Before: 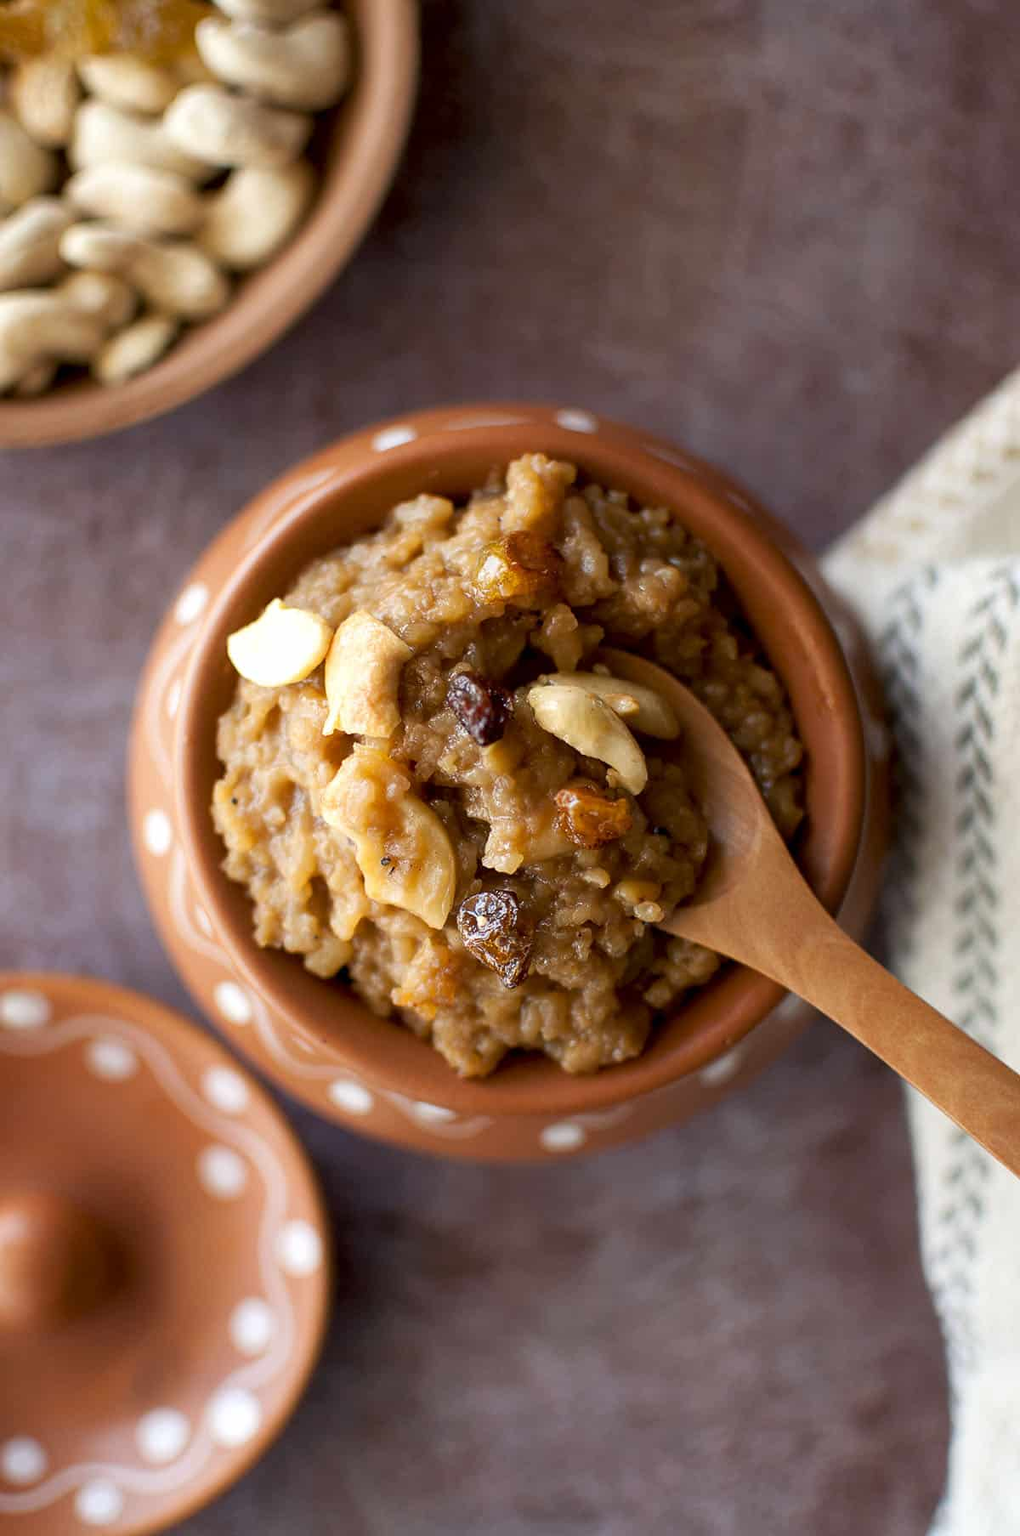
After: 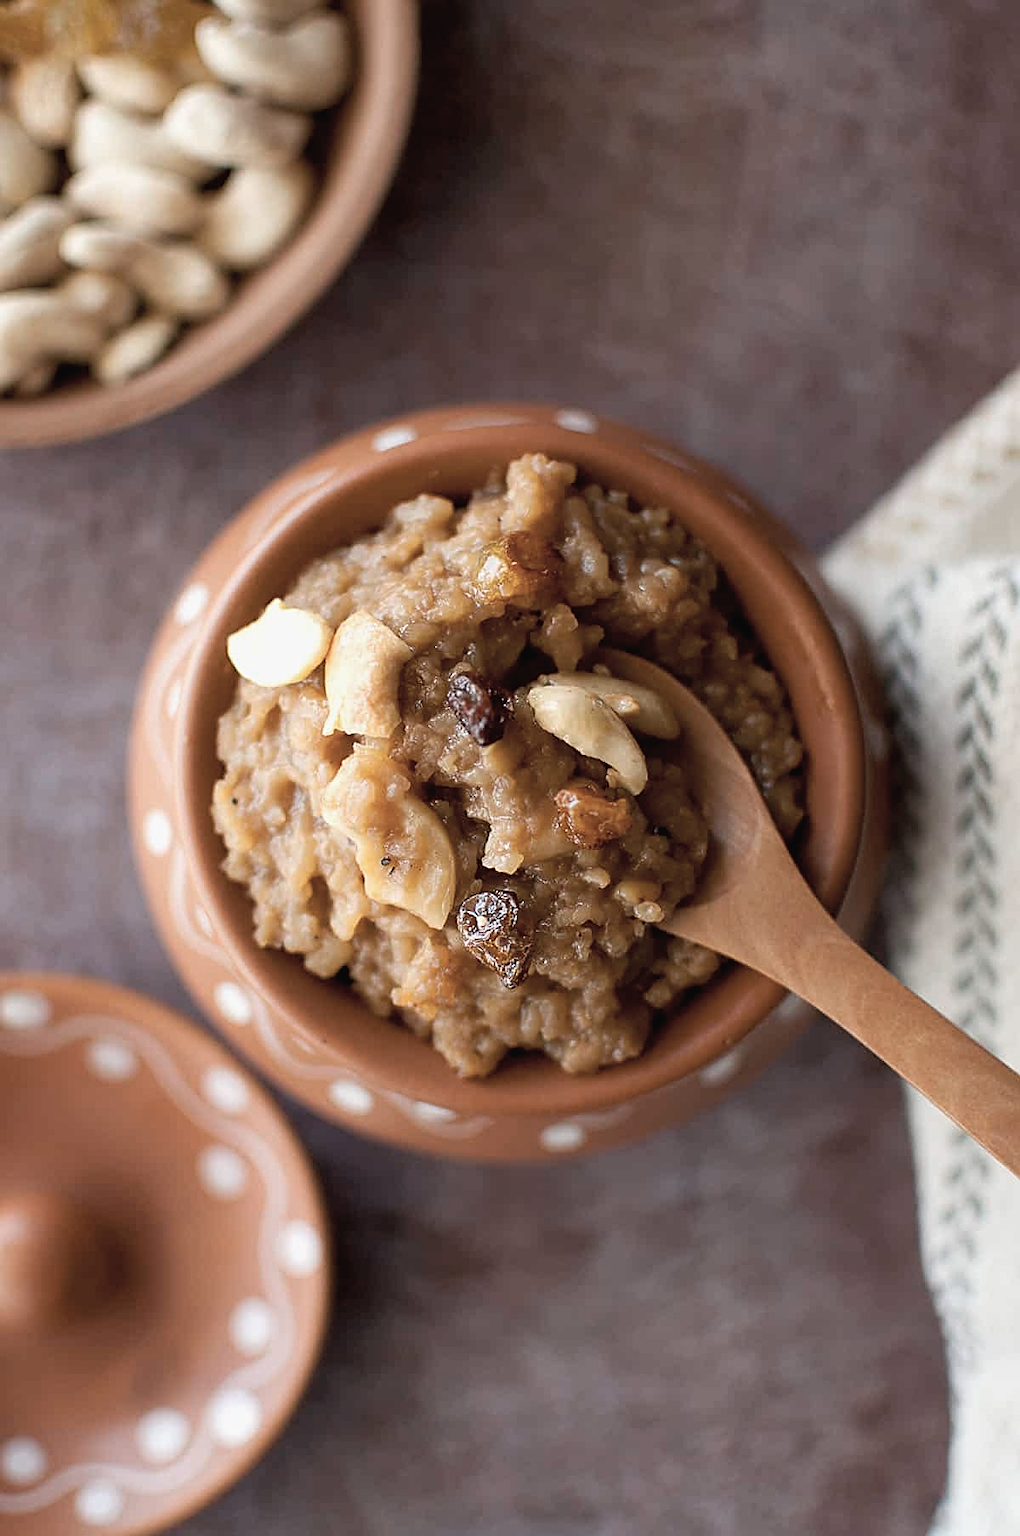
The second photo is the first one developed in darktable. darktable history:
contrast brightness saturation: contrast -0.046, saturation -0.404
sharpen: on, module defaults
